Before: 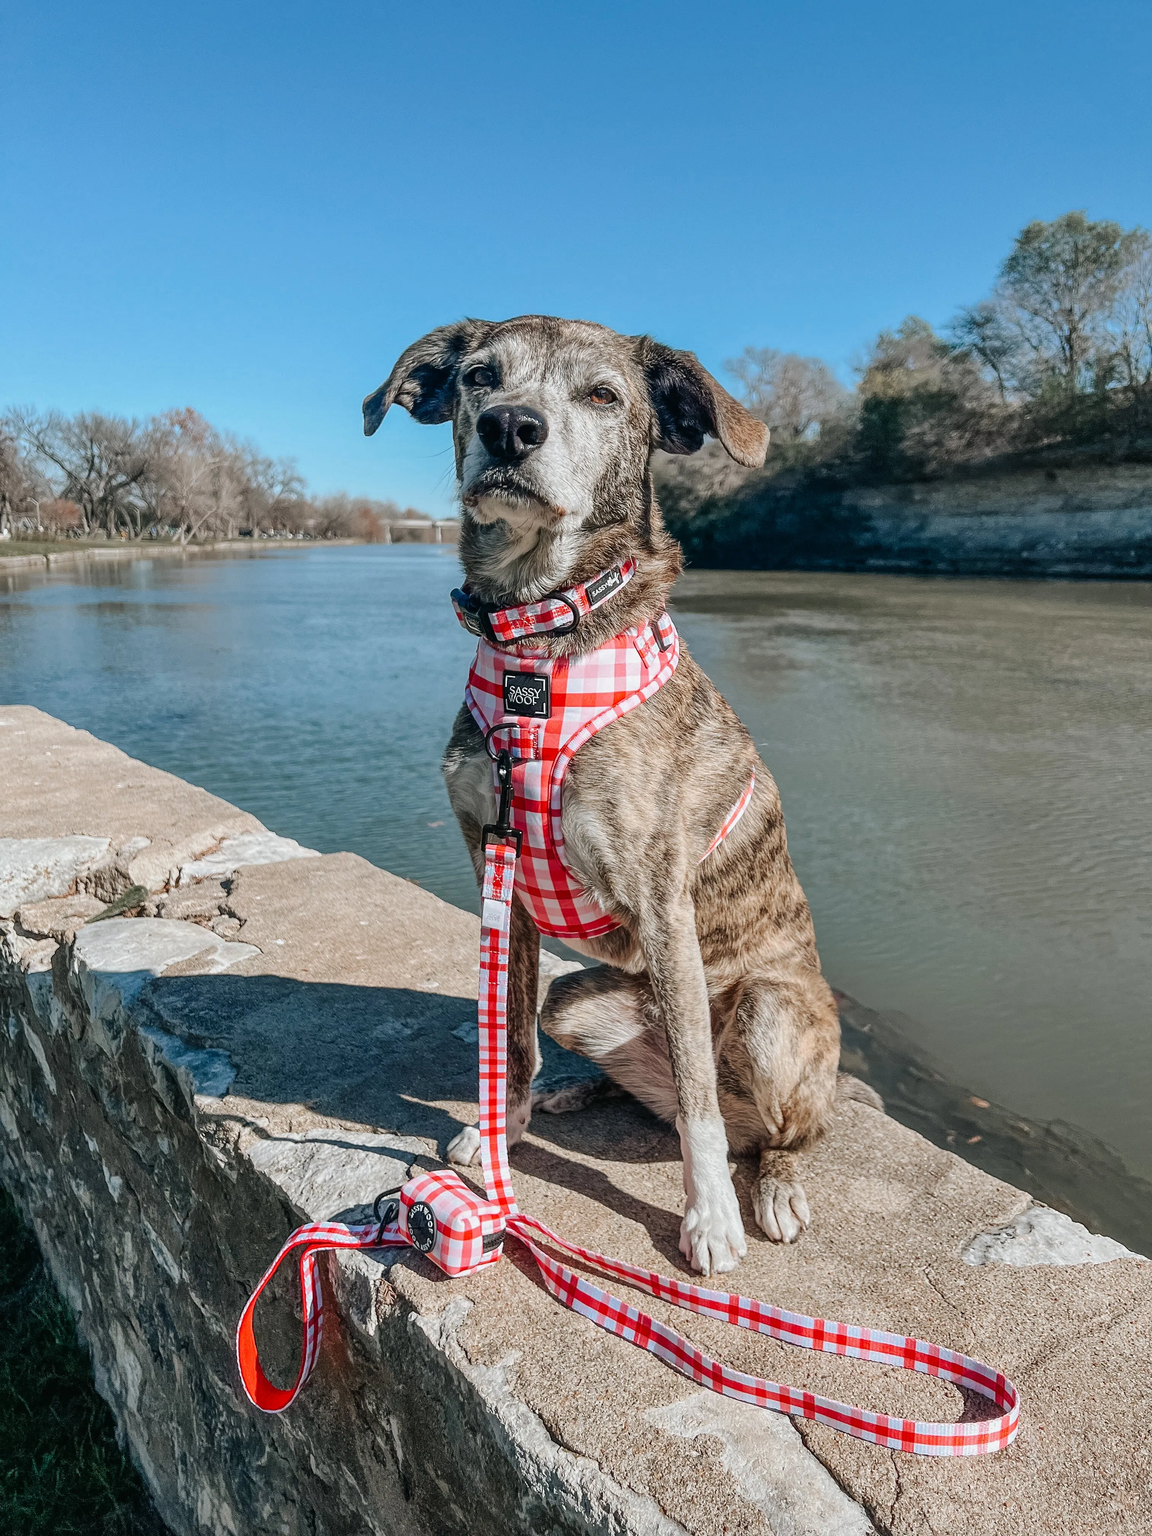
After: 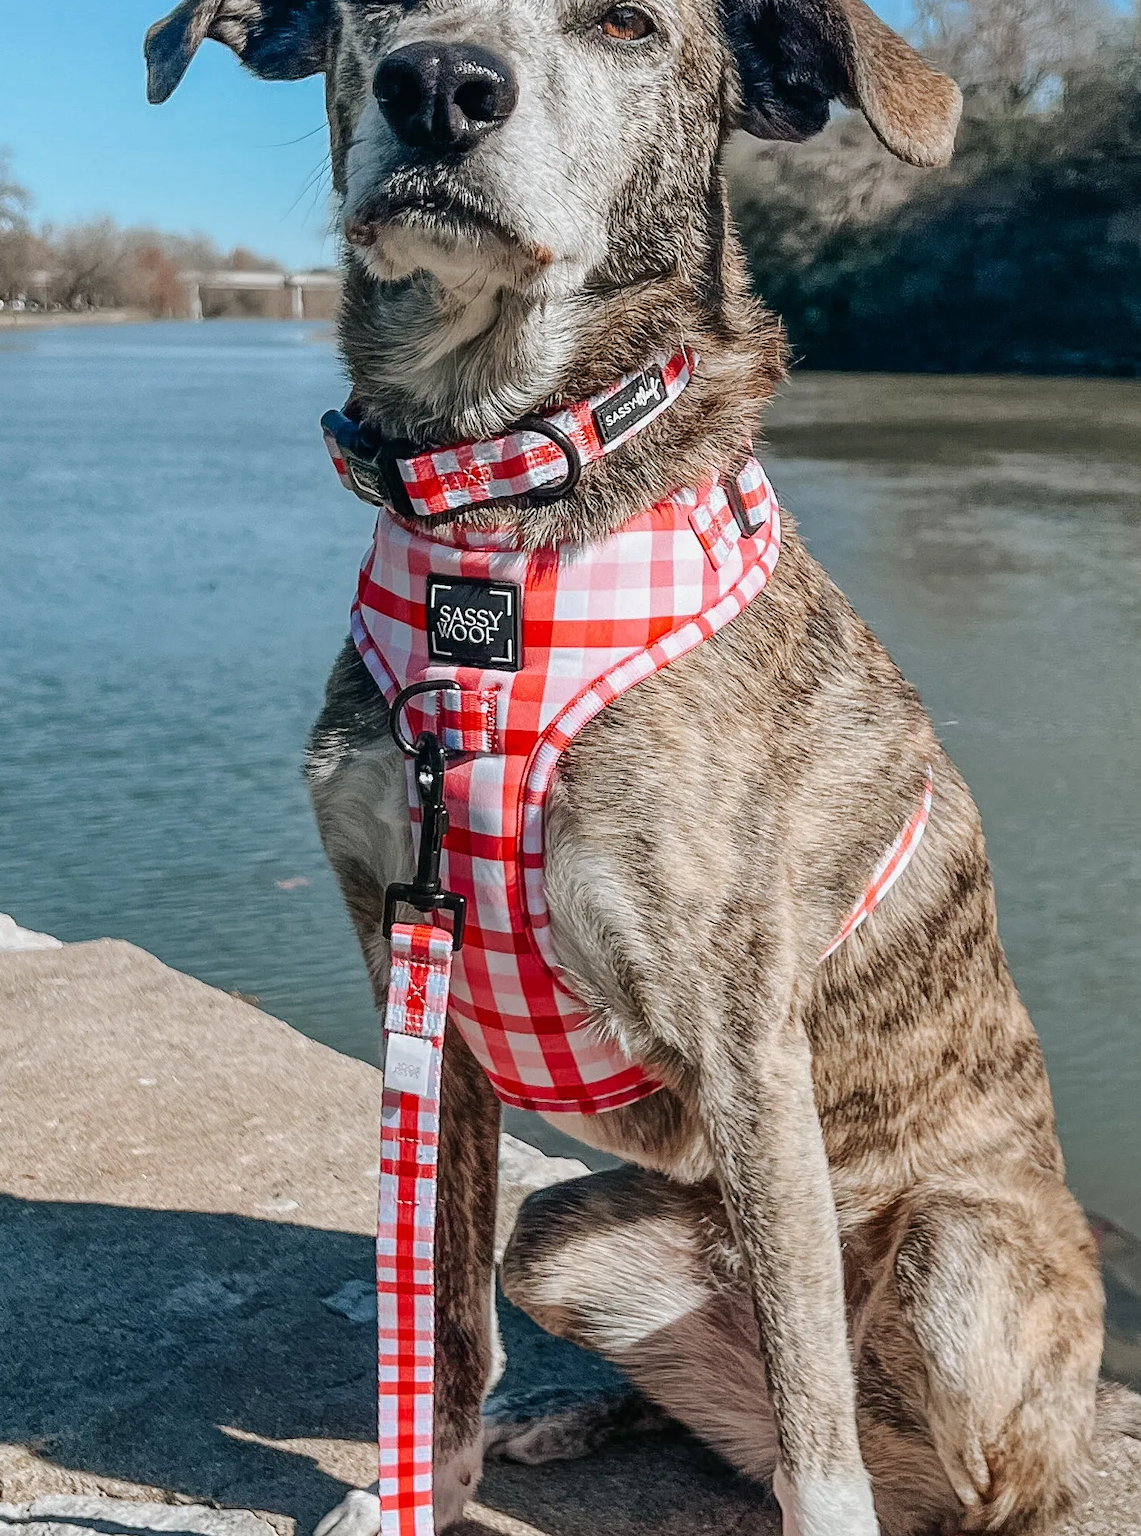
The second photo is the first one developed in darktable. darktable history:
crop: left 25.236%, top 25.045%, right 25.405%, bottom 25.133%
